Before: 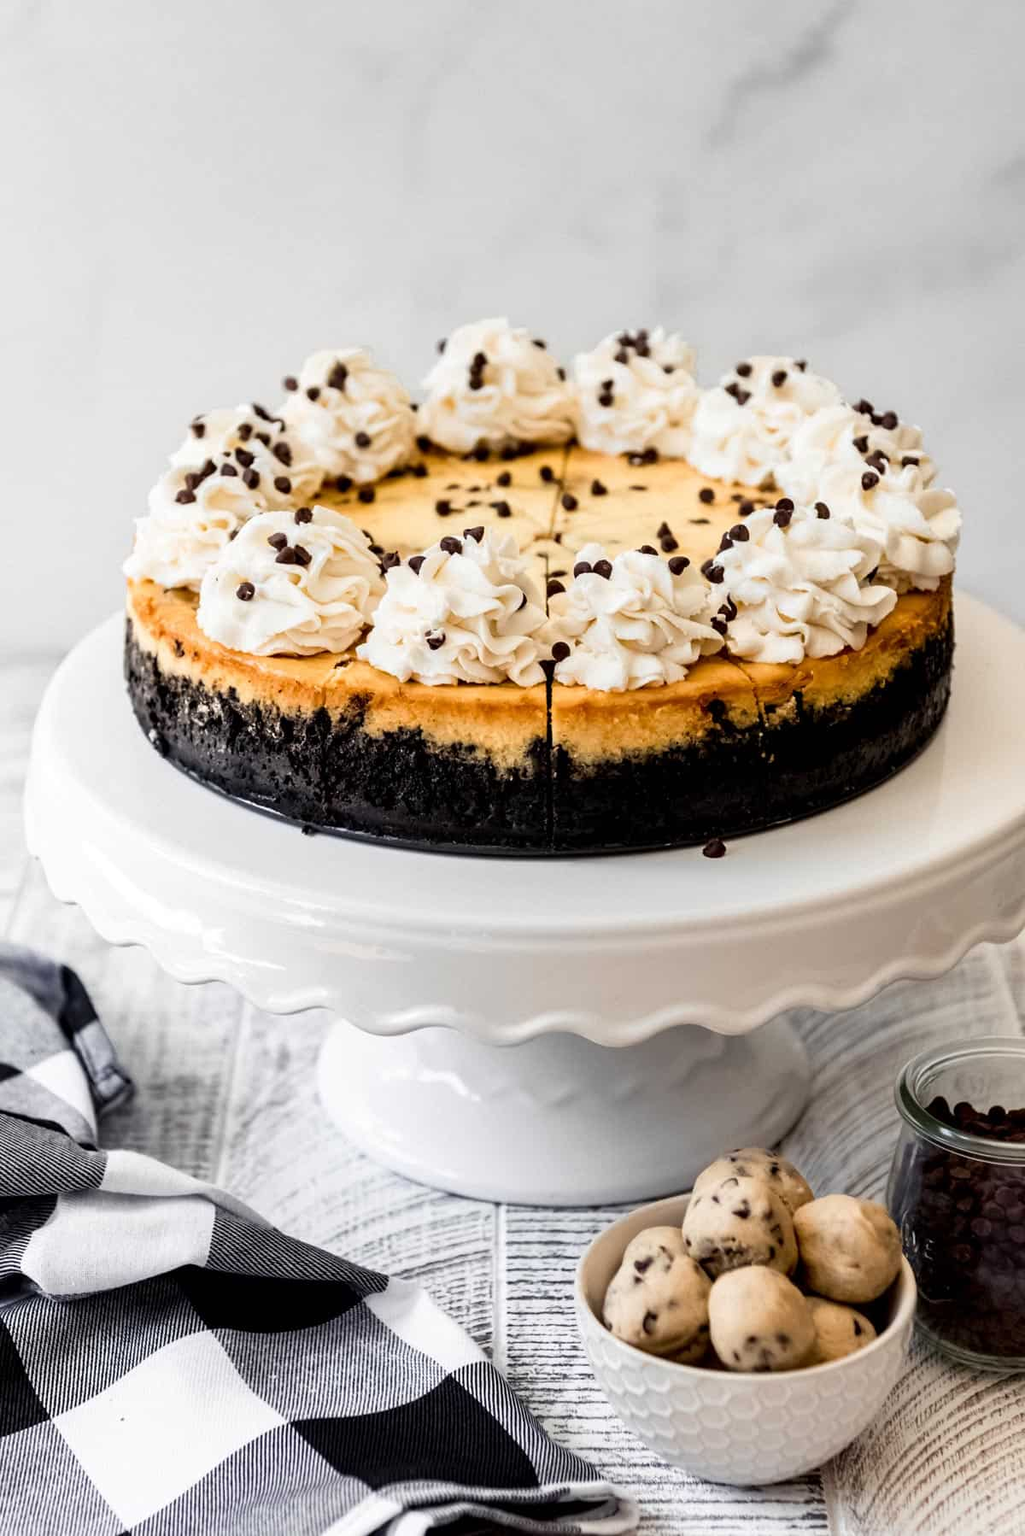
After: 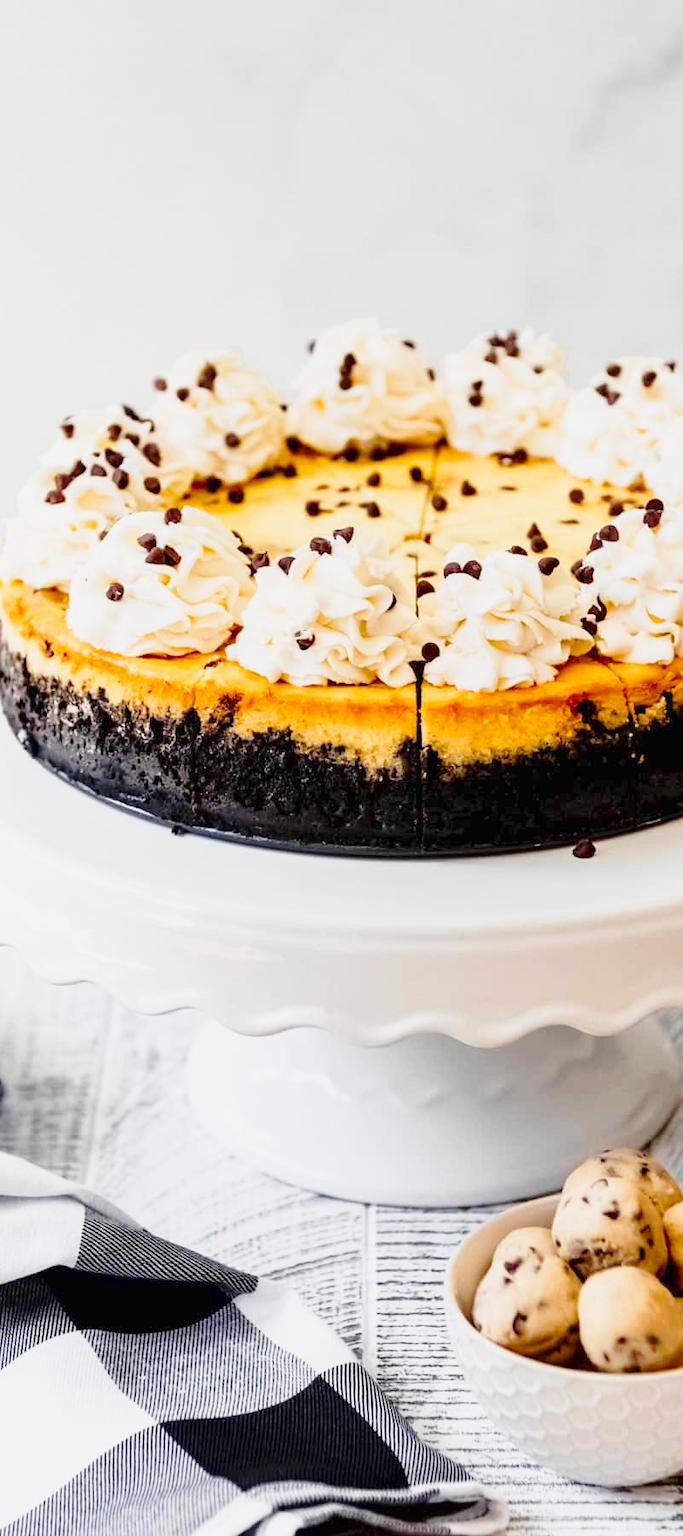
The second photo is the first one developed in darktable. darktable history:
crop and rotate: left 12.762%, right 20.568%
base curve: curves: ch0 [(0, 0) (0.028, 0.03) (0.121, 0.232) (0.46, 0.748) (0.859, 0.968) (1, 1)], preserve colors none
color balance rgb: perceptual saturation grading › global saturation 19.931%, hue shift -3.44°, contrast -21.338%
